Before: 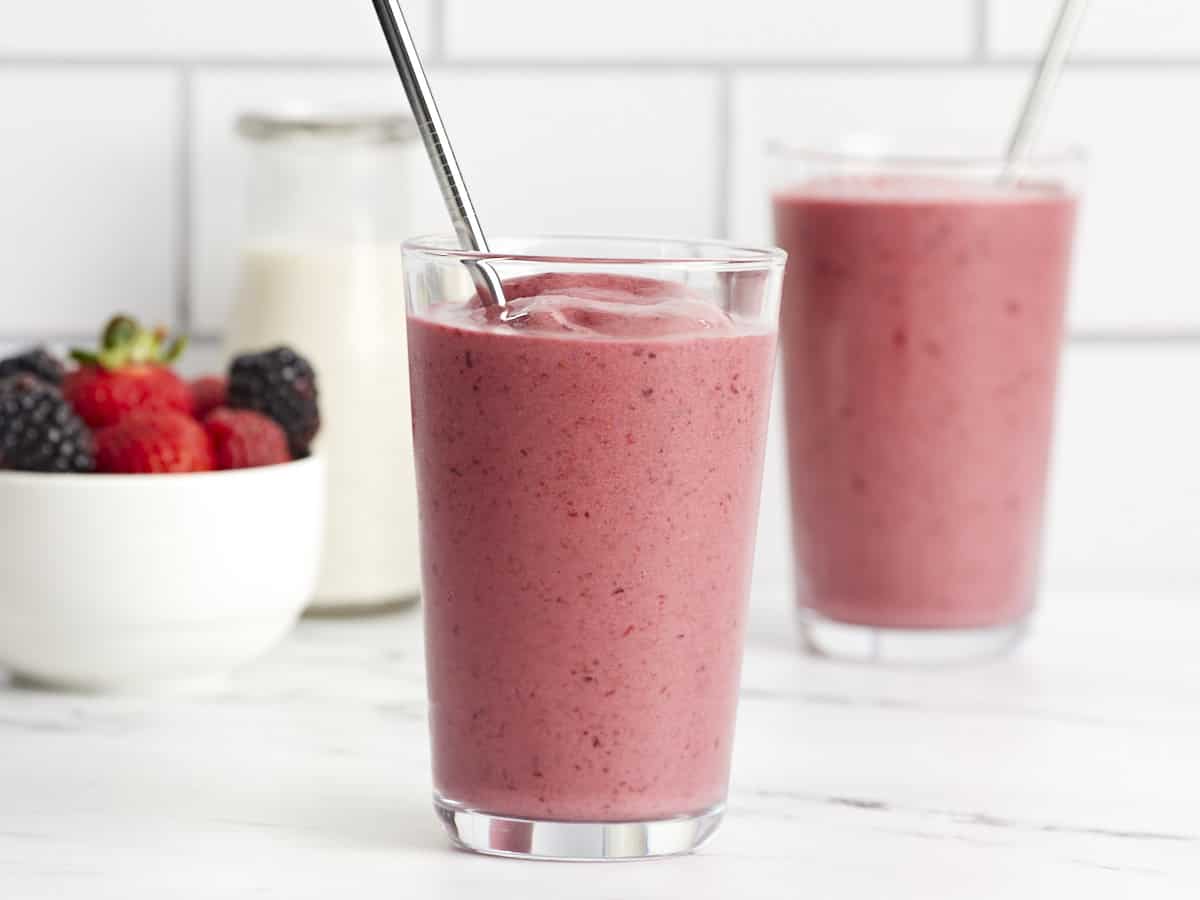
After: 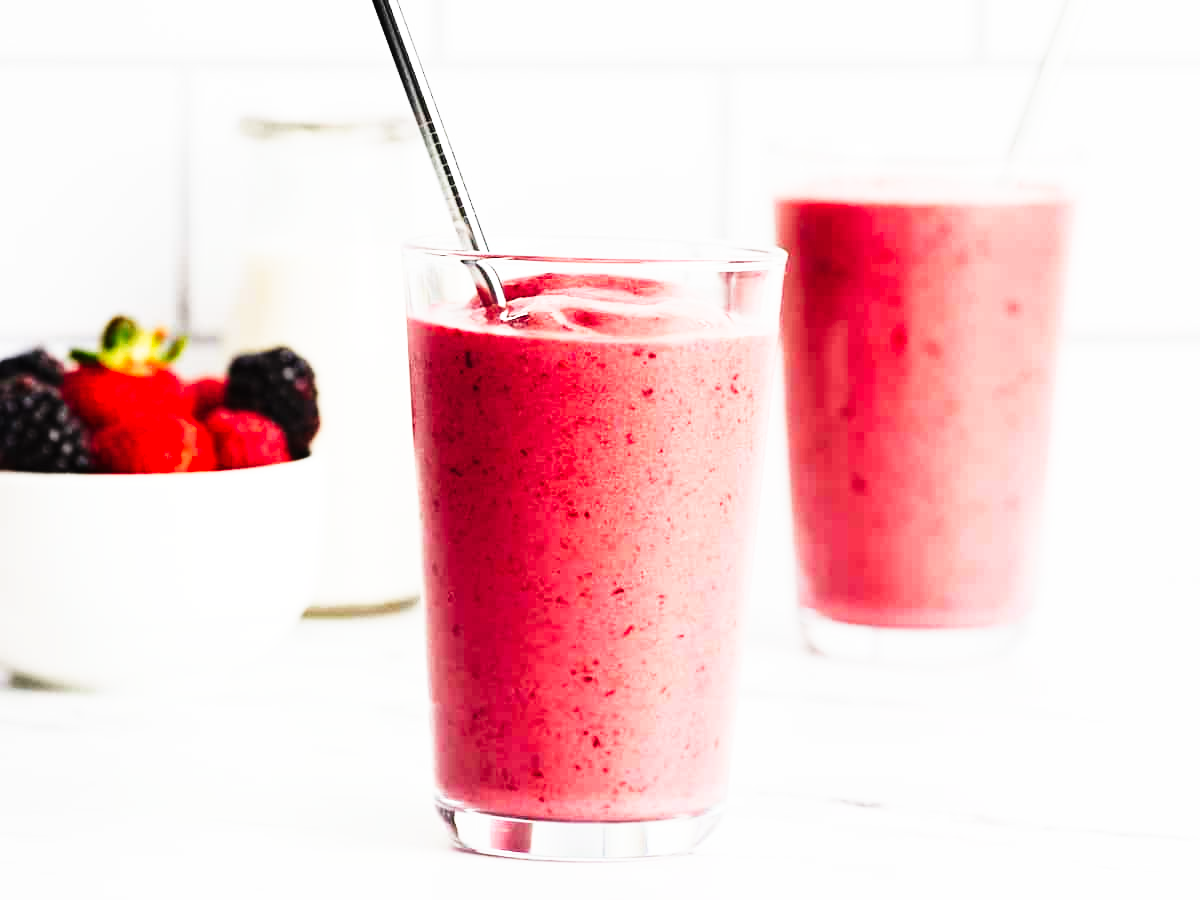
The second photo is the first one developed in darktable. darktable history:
tone curve: curves: ch0 [(0, 0) (0.003, 0.002) (0.011, 0.005) (0.025, 0.011) (0.044, 0.017) (0.069, 0.021) (0.1, 0.027) (0.136, 0.035) (0.177, 0.05) (0.224, 0.076) (0.277, 0.126) (0.335, 0.212) (0.399, 0.333) (0.468, 0.473) (0.543, 0.627) (0.623, 0.784) (0.709, 0.9) (0.801, 0.963) (0.898, 0.988) (1, 1)], preserve colors none
